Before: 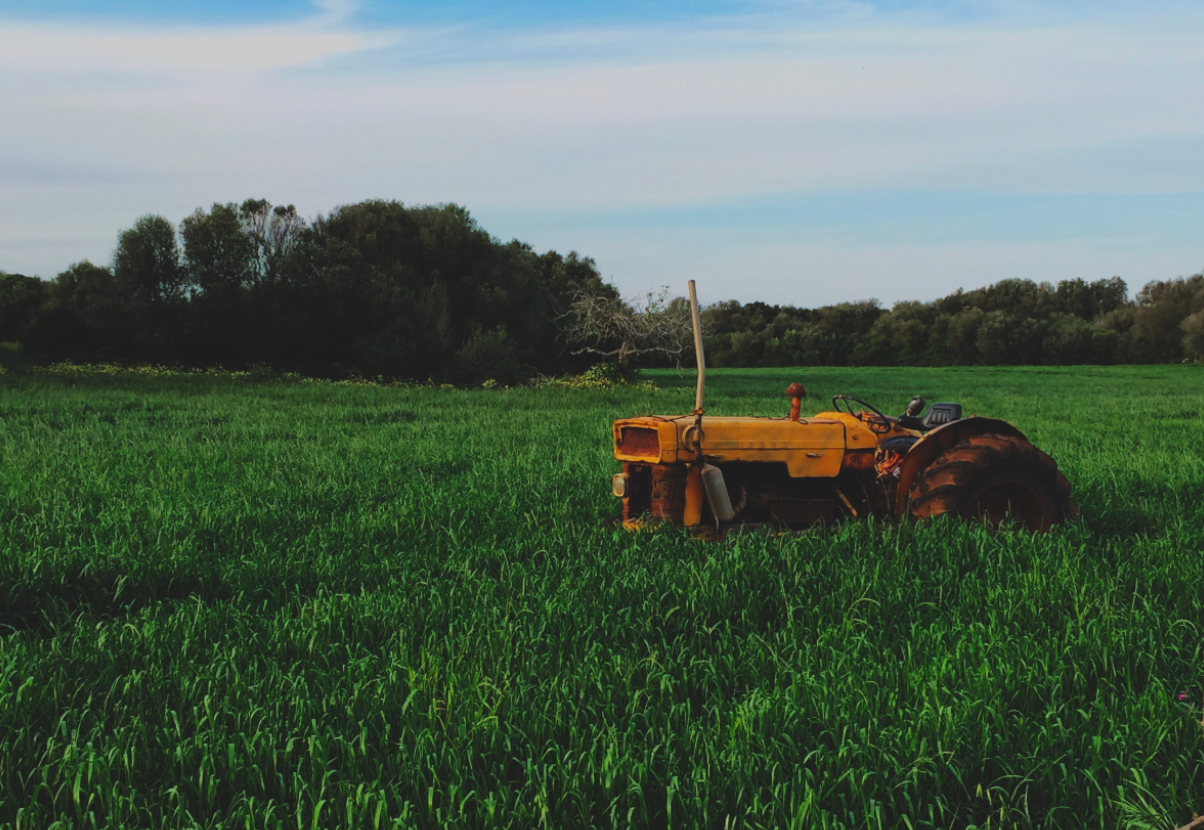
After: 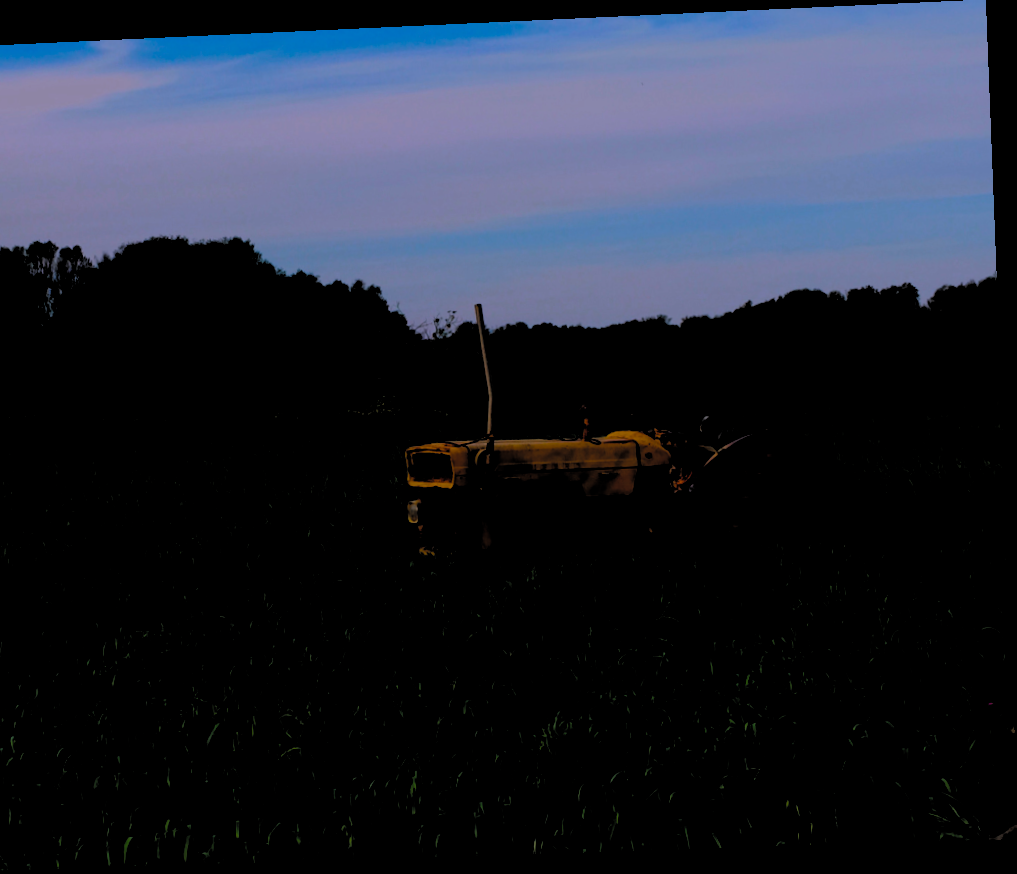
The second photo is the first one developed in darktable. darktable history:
color balance rgb: linear chroma grading › global chroma 15%, perceptual saturation grading › global saturation 30%
white balance: red 1.042, blue 1.17
rotate and perspective: rotation -2.22°, lens shift (horizontal) -0.022, automatic cropping off
local contrast: highlights 100%, shadows 100%, detail 120%, midtone range 0.2
crop: left 17.582%, bottom 0.031%
filmic rgb: middle gray luminance 13.55%, black relative exposure -1.97 EV, white relative exposure 3.1 EV, threshold 6 EV, target black luminance 0%, hardness 1.79, latitude 59.23%, contrast 1.728, highlights saturation mix 5%, shadows ↔ highlights balance -37.52%, add noise in highlights 0, color science v3 (2019), use custom middle-gray values true, iterations of high-quality reconstruction 0, contrast in highlights soft, enable highlight reconstruction true
haze removal: adaptive false
exposure: exposure -2.002 EV, compensate highlight preservation false
